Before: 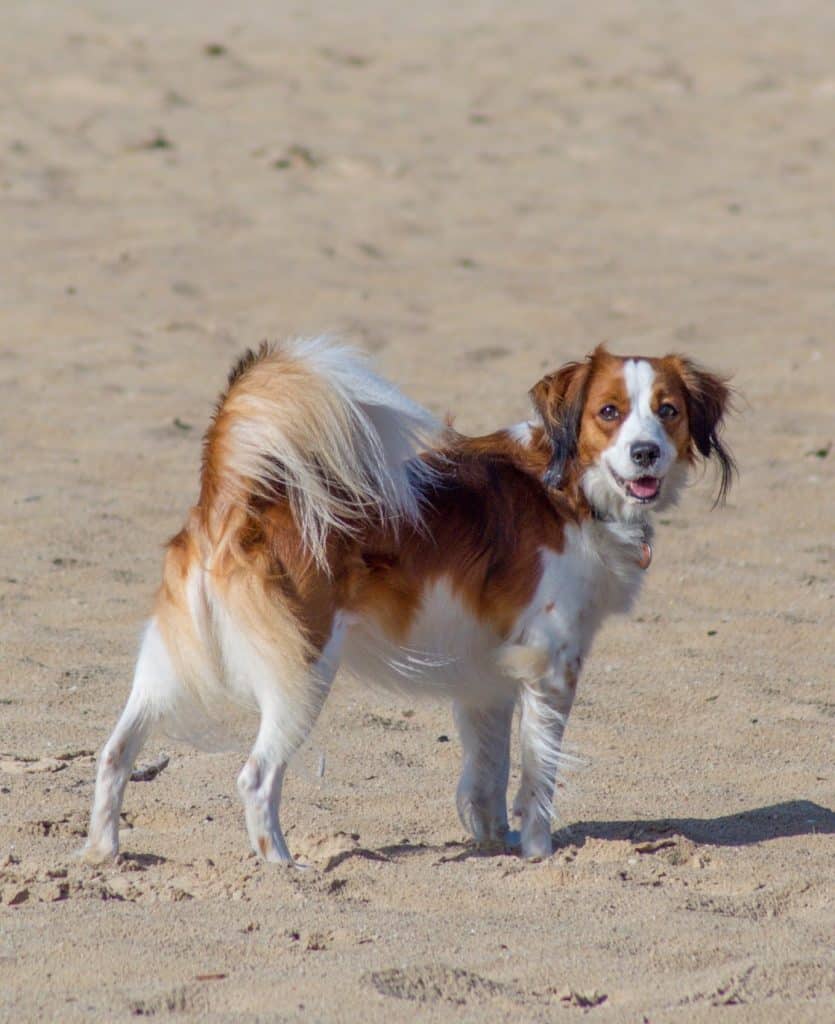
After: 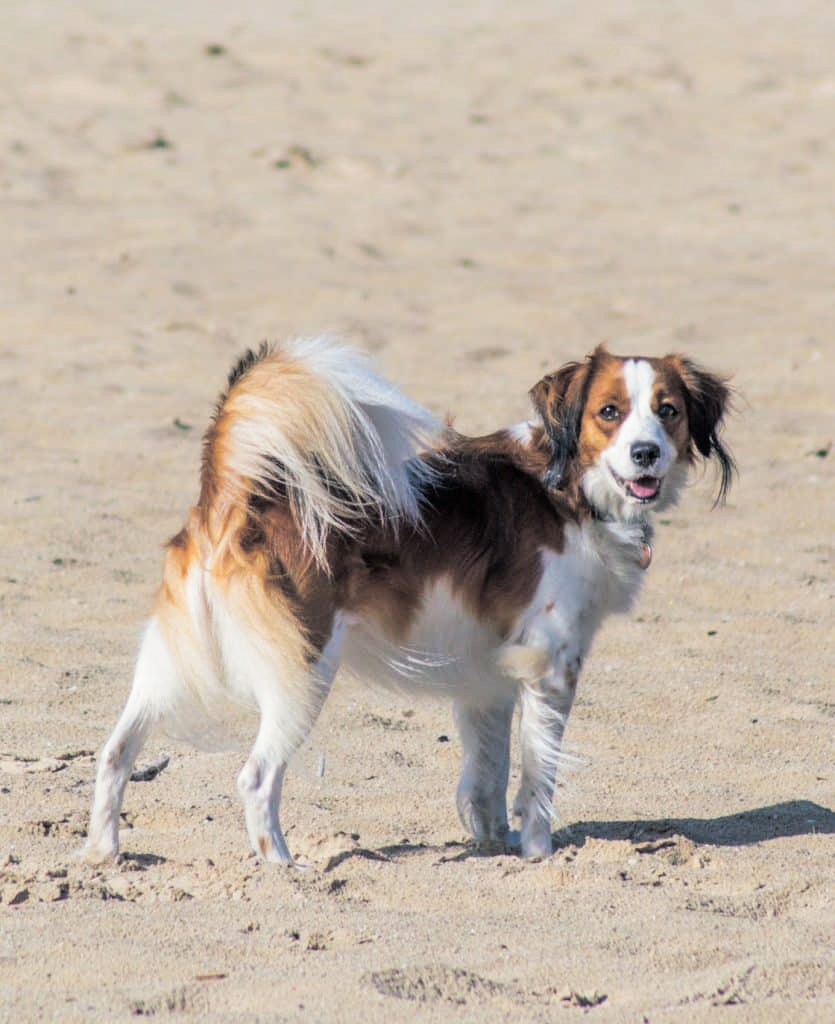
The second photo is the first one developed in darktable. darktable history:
tone curve: curves: ch0 [(0, 0) (0.004, 0.001) (0.02, 0.008) (0.218, 0.218) (0.664, 0.774) (0.832, 0.914) (1, 1)], preserve colors none
split-toning: shadows › hue 201.6°, shadows › saturation 0.16, highlights › hue 50.4°, highlights › saturation 0.2, balance -49.9
